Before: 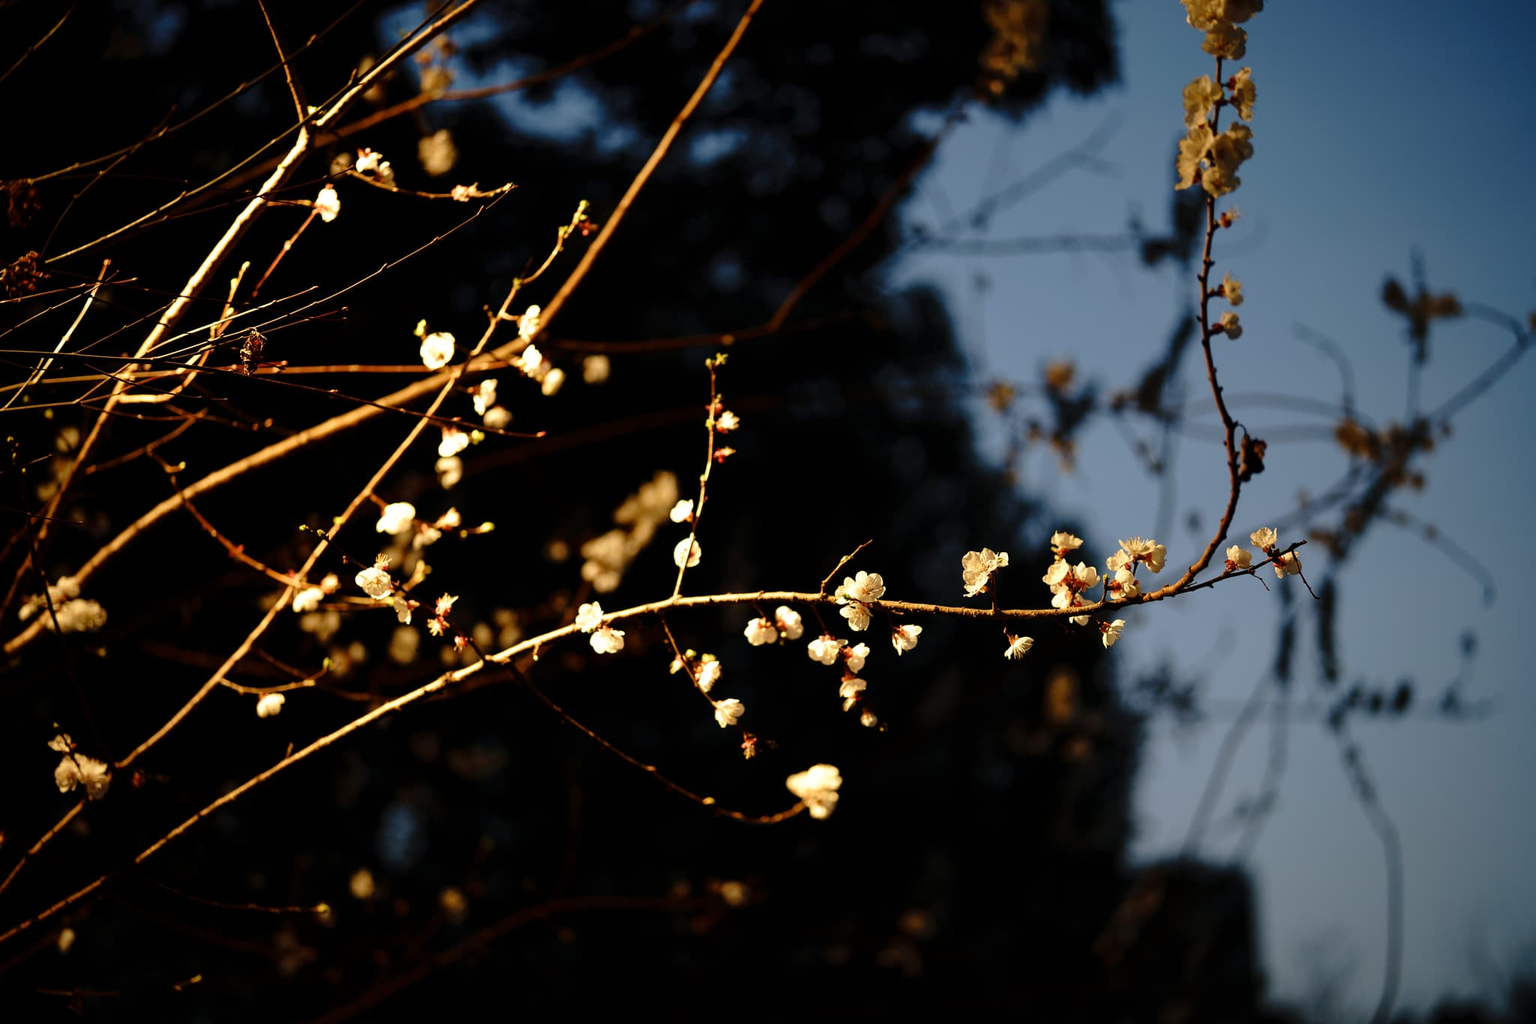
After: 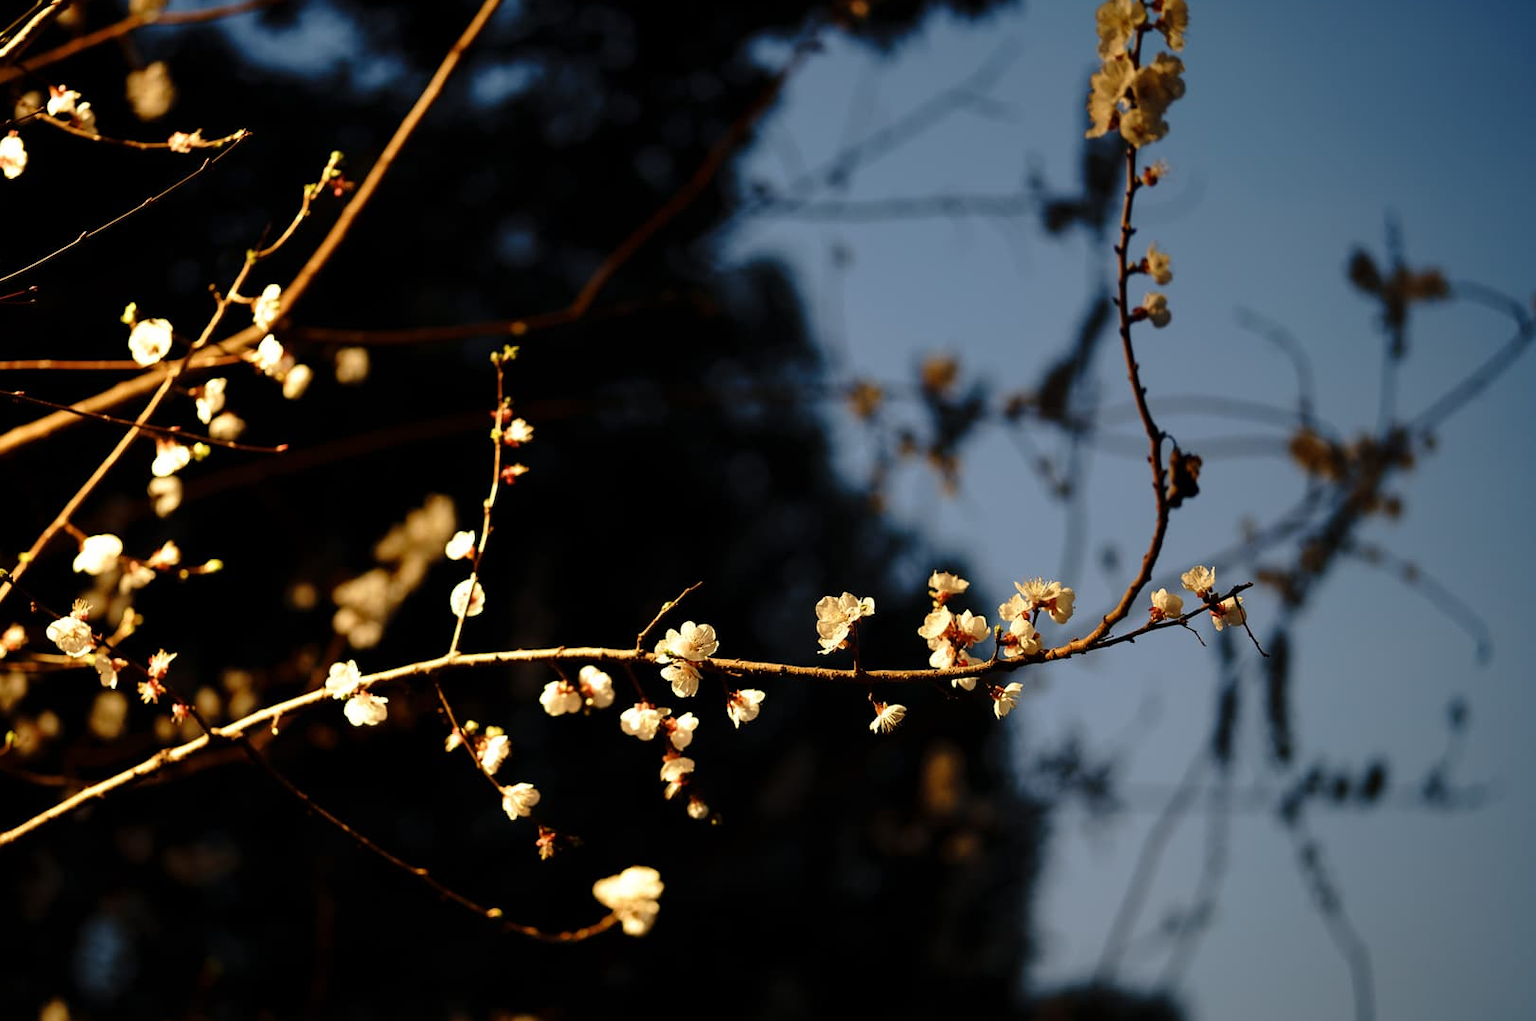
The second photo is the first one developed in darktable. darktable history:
crop and rotate: left 20.793%, top 7.964%, right 0.317%, bottom 13.329%
